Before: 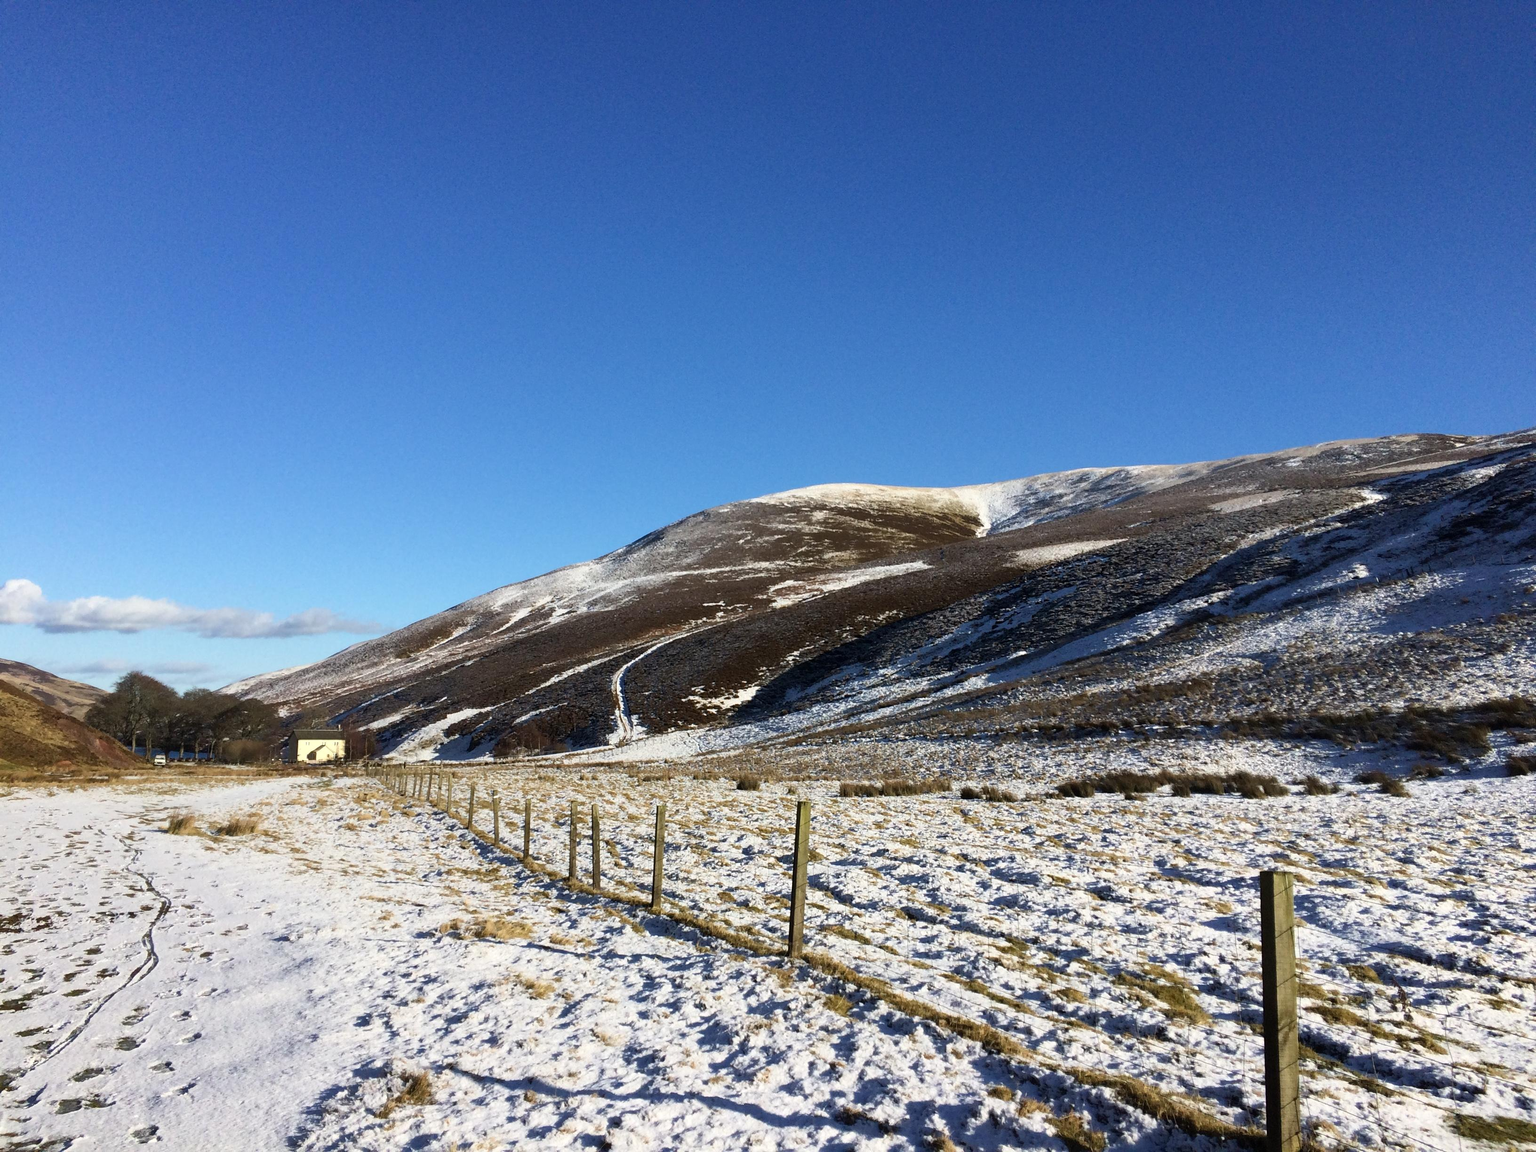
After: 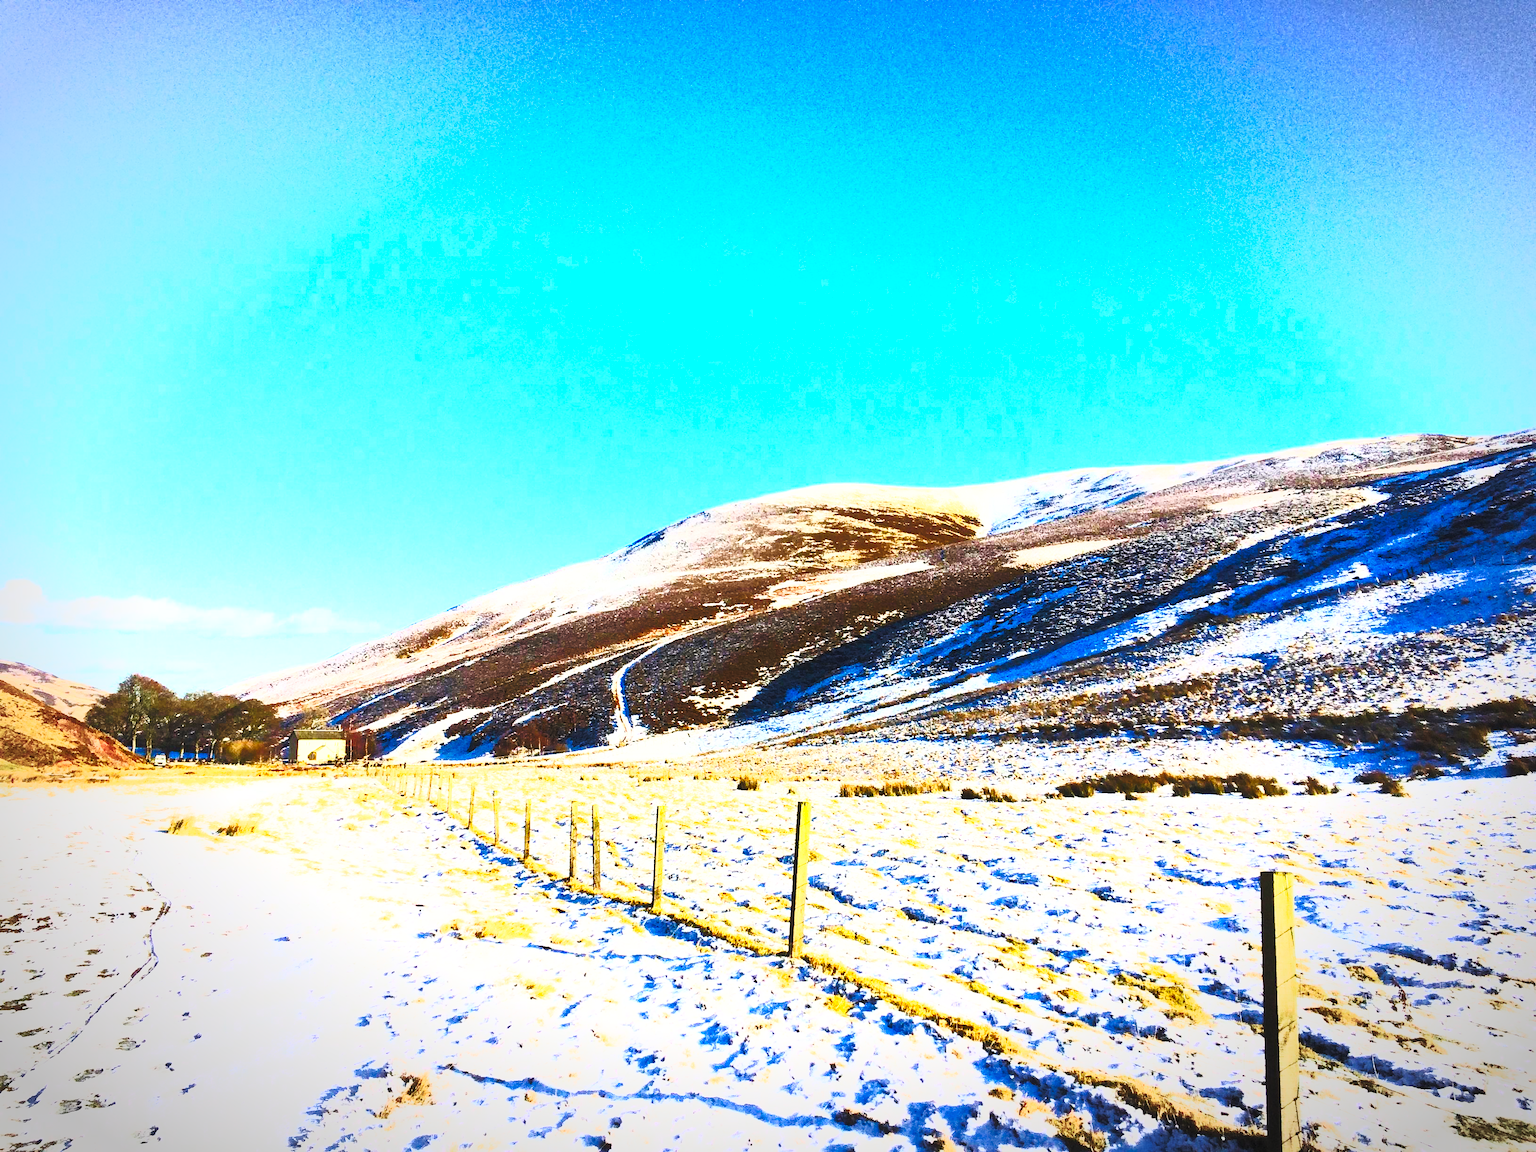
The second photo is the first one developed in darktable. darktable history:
base curve: curves: ch0 [(0, 0) (0.032, 0.037) (0.105, 0.228) (0.435, 0.76) (0.856, 0.983) (1, 1)], preserve colors none
sharpen: radius 5.325, amount 0.312, threshold 26.433
vignetting: automatic ratio true
contrast brightness saturation: contrast 1, brightness 1, saturation 1
